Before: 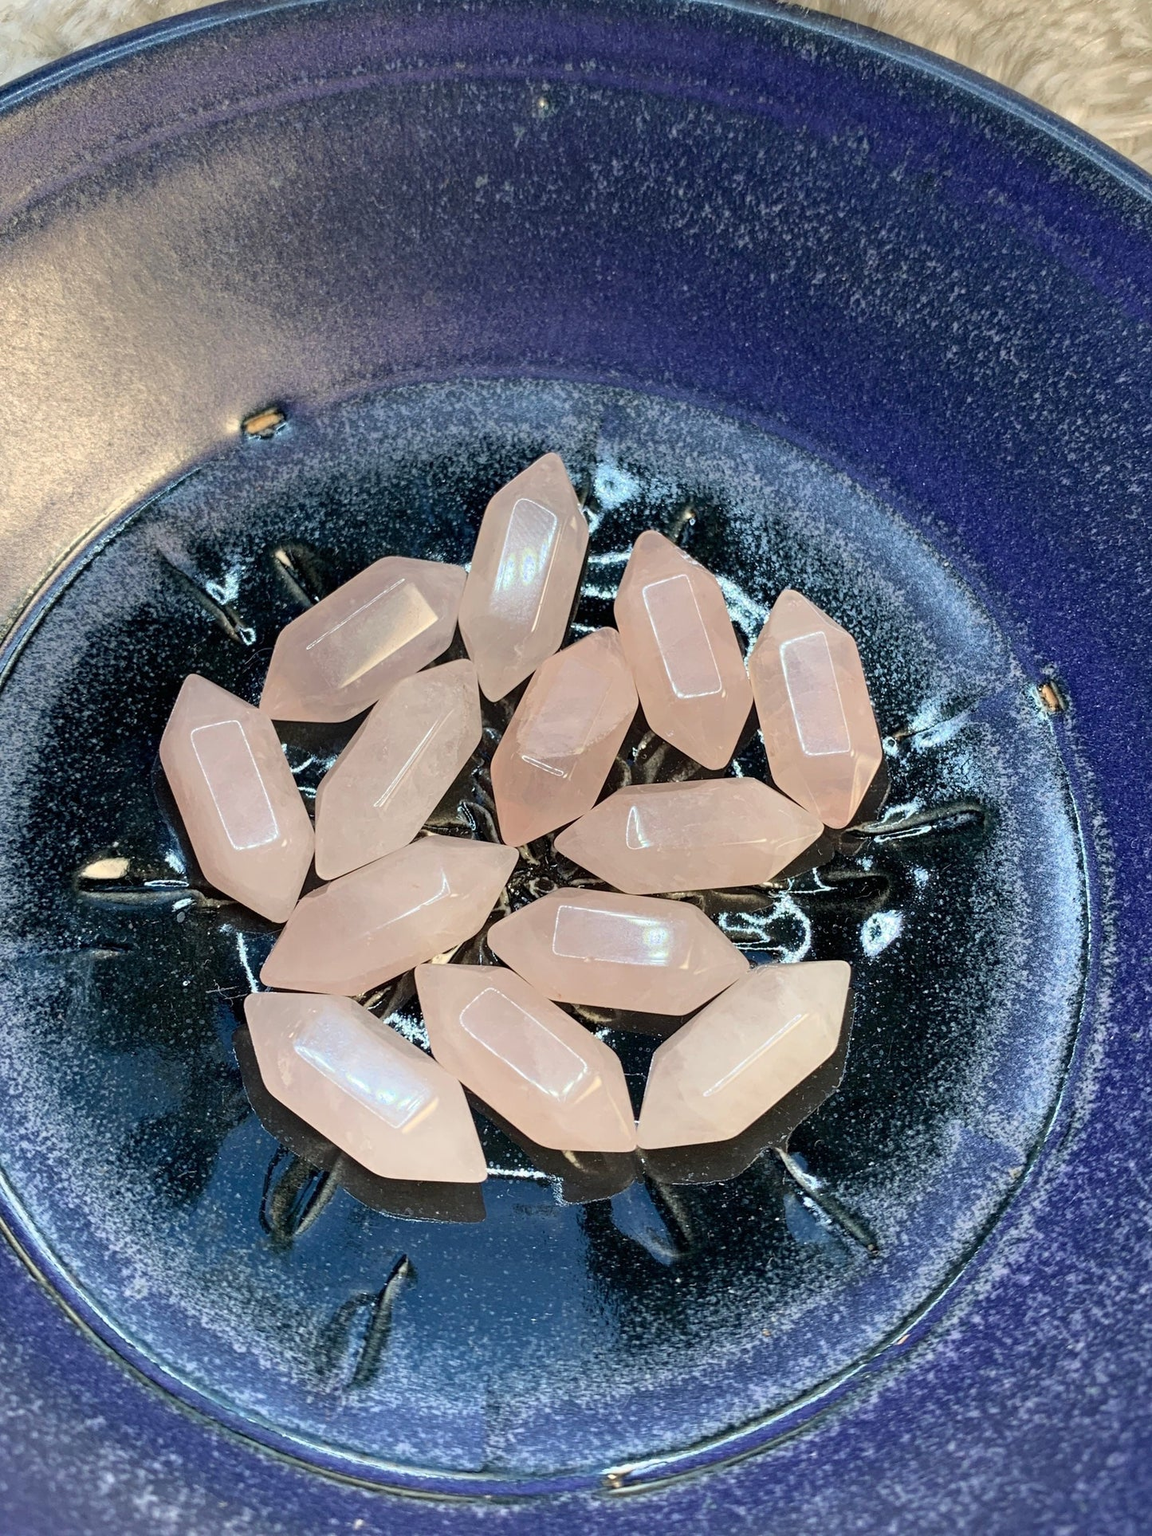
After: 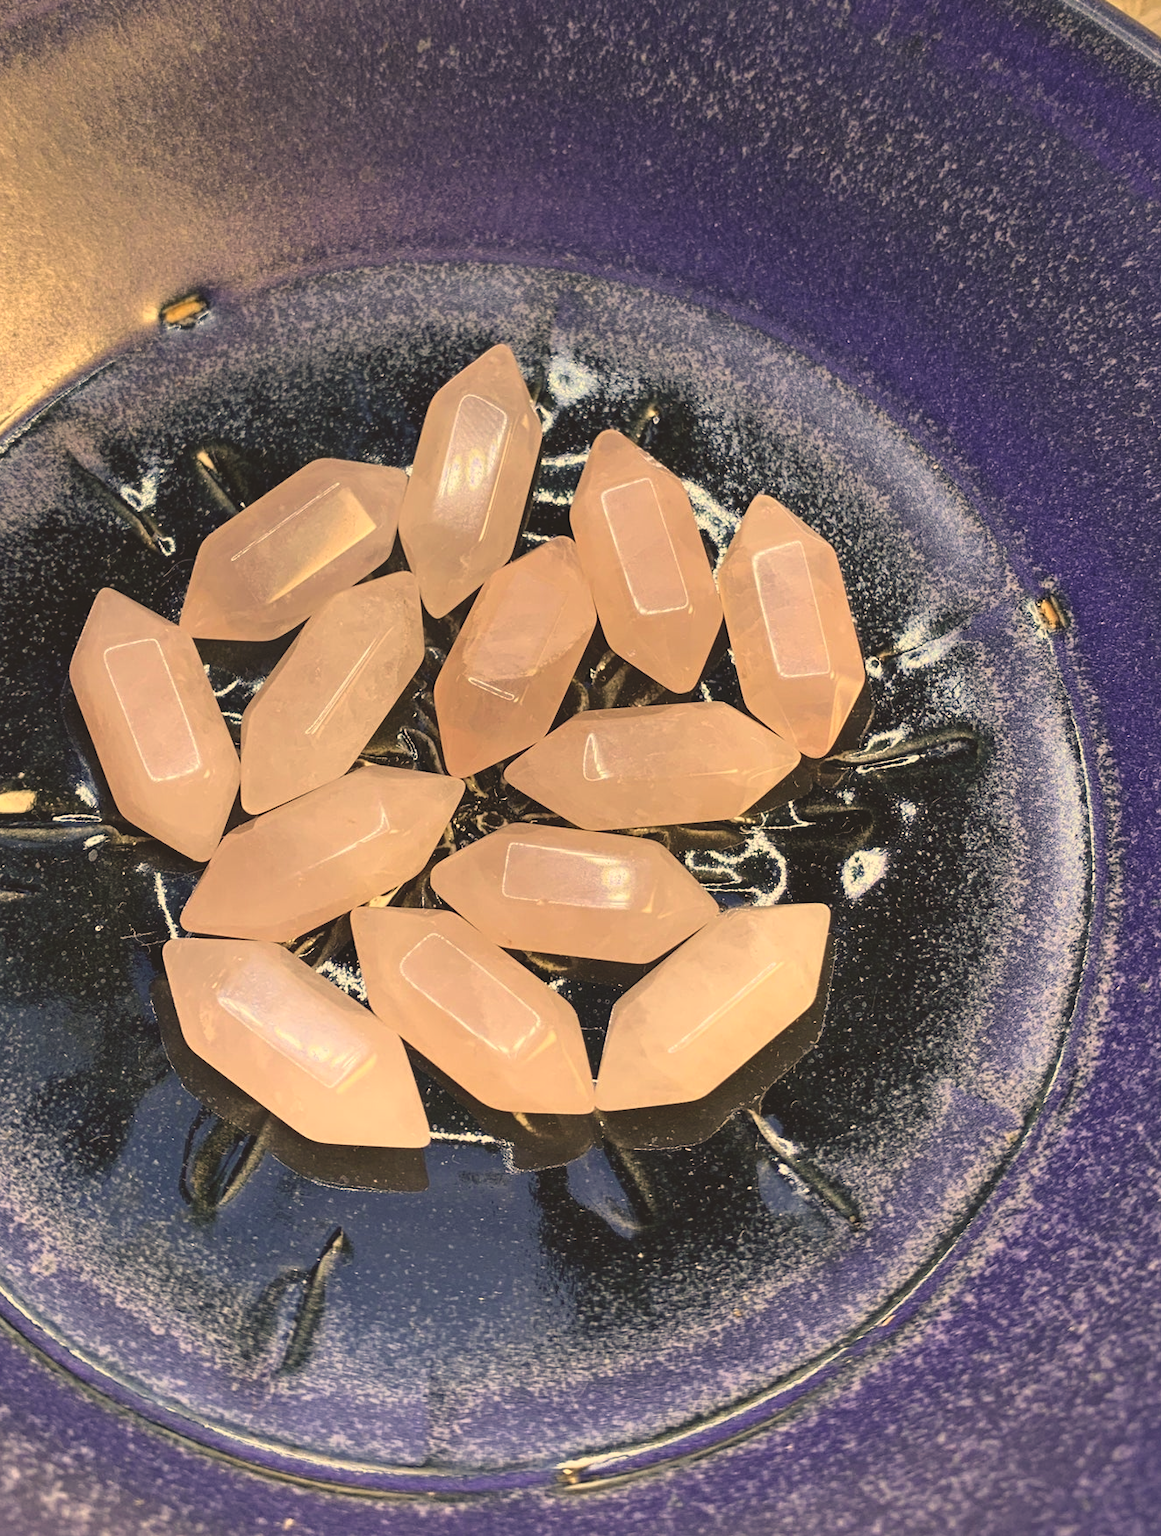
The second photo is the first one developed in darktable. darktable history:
exposure: black level correction -0.015, compensate highlight preservation false
shadows and highlights: radius 125.14, shadows 30.27, highlights -30.74, low approximation 0.01, soften with gaussian
crop and rotate: left 8.419%, top 9.176%
color correction: highlights a* 14.98, highlights b* 31.47
